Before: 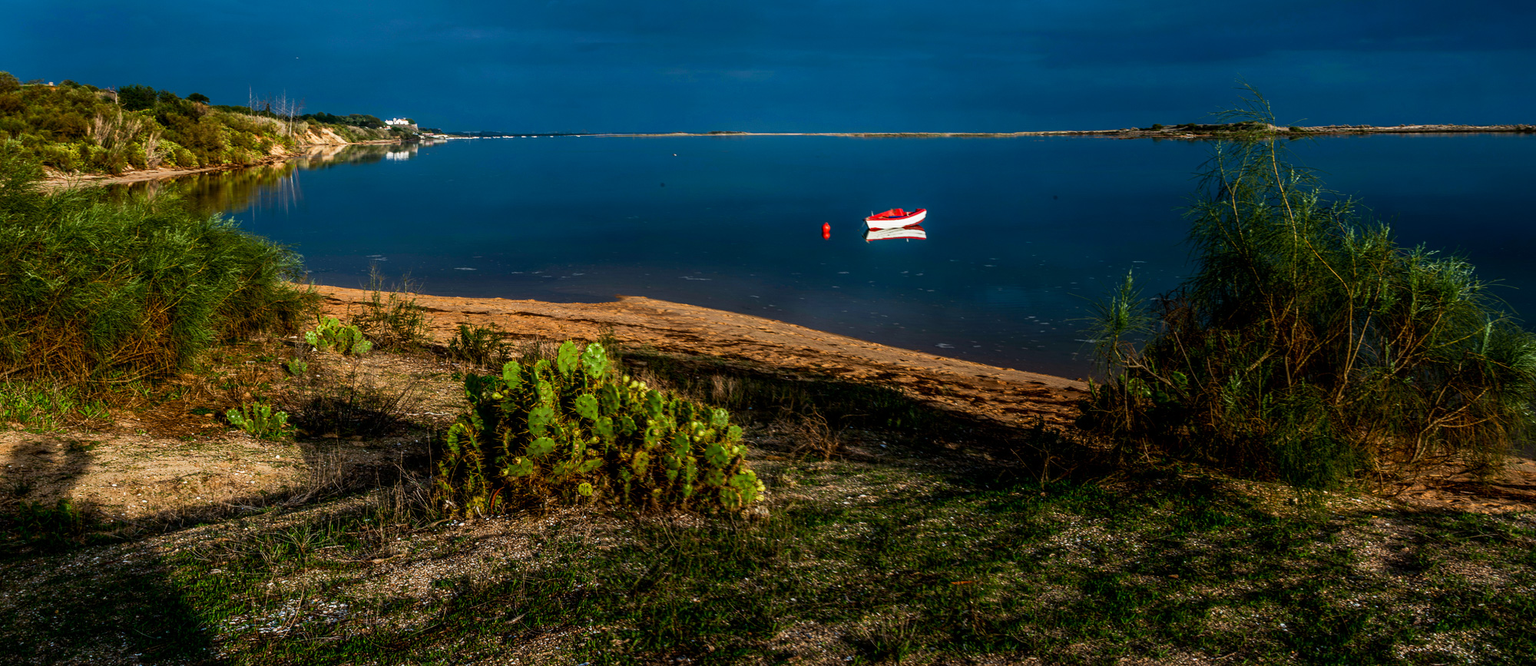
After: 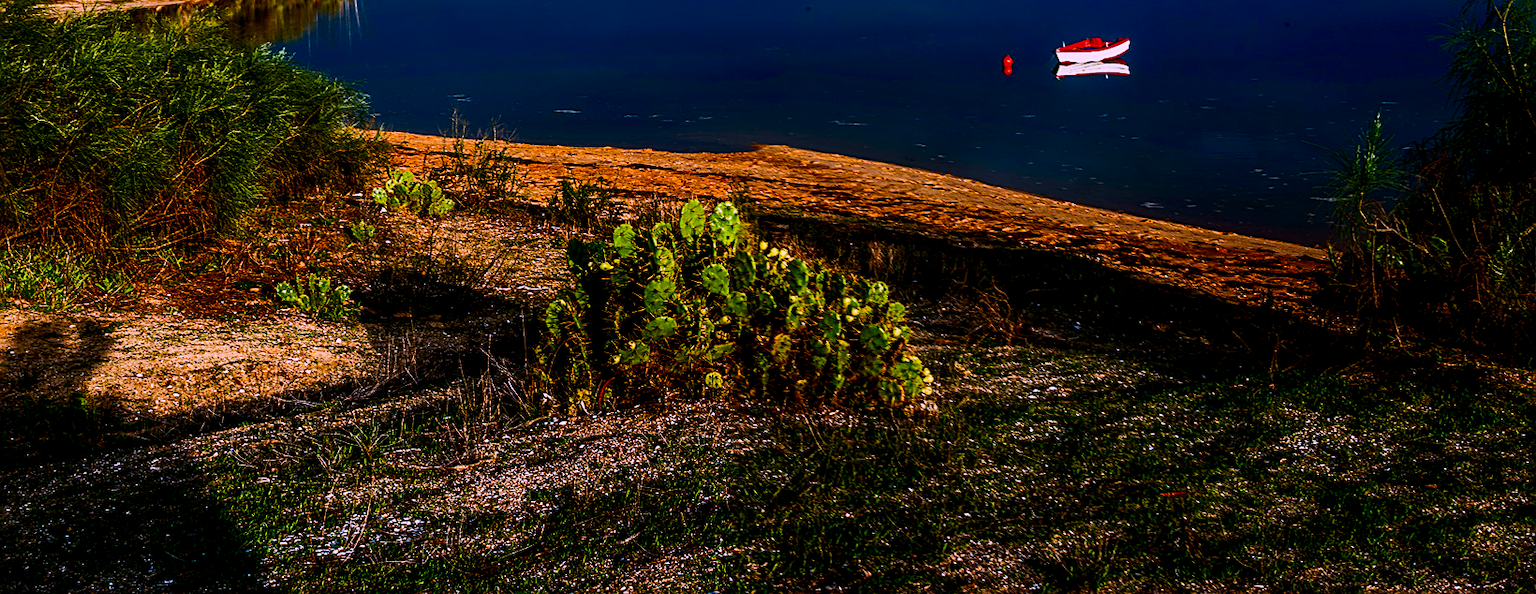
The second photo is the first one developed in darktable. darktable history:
sharpen: amount 0.601
filmic rgb: middle gray luminance 18.28%, black relative exposure -9.02 EV, white relative exposure 3.72 EV, target black luminance 0%, hardness 4.84, latitude 67.77%, contrast 0.958, highlights saturation mix 18.92%, shadows ↔ highlights balance 21.07%, color science v5 (2021), contrast in shadows safe, contrast in highlights safe
crop: top 26.744%, right 17.998%
color correction: highlights a* 15.62, highlights b* -20.41
shadows and highlights: shadows -20.8, highlights 98.86, soften with gaussian
contrast brightness saturation: contrast 0.294
